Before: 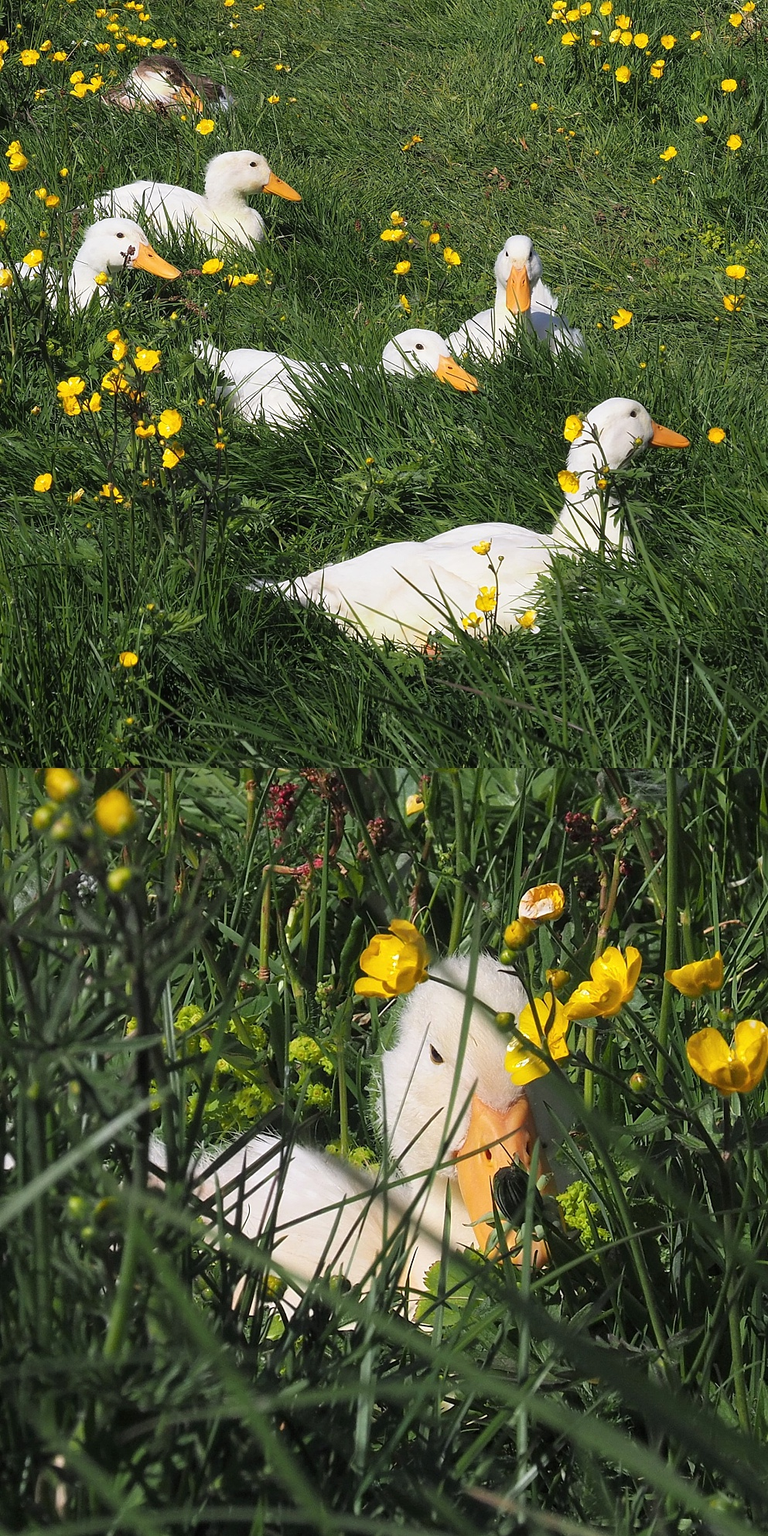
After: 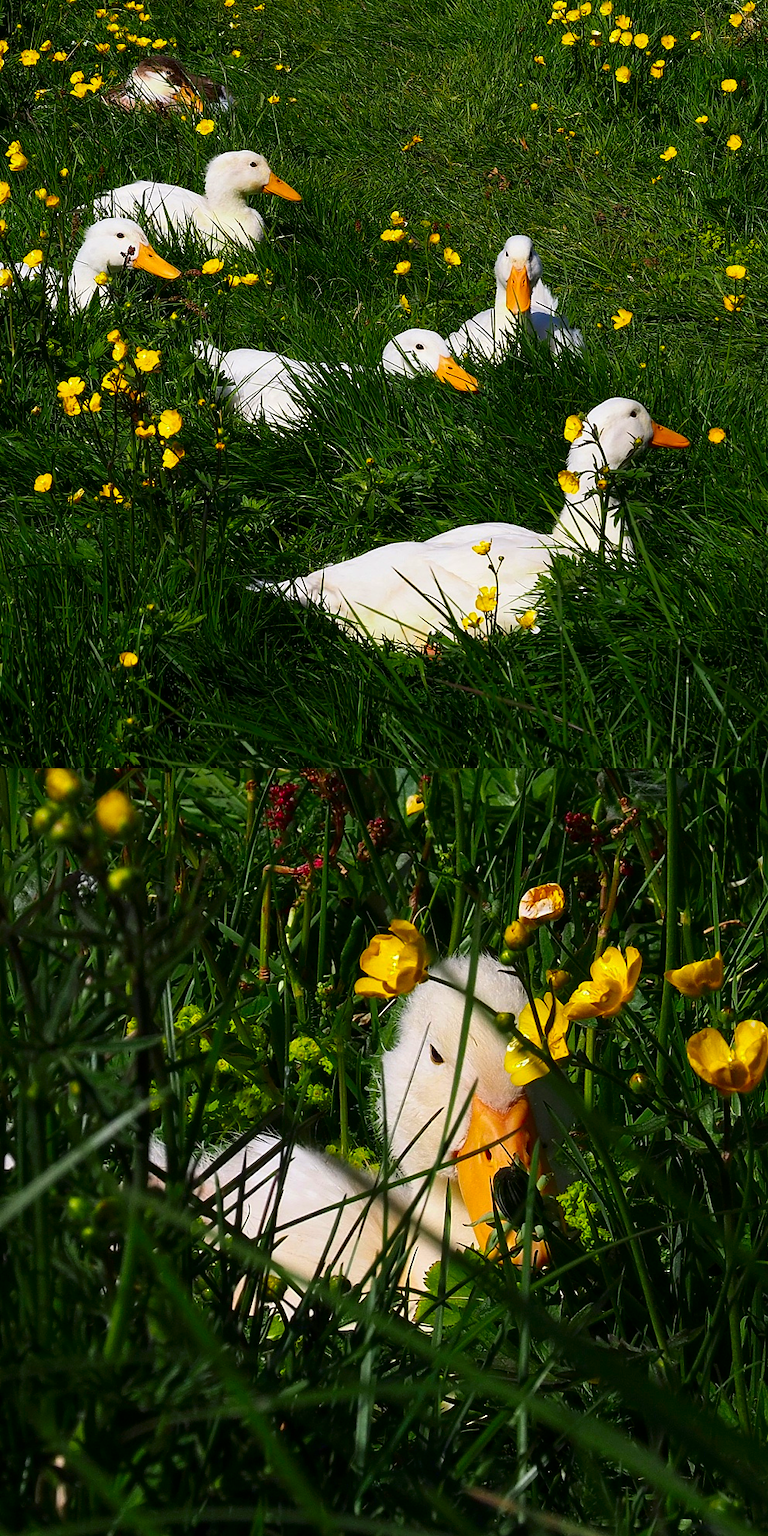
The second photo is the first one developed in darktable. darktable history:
sharpen: radius 2.866, amount 0.876, threshold 47.323
color correction: highlights b* -0.062, saturation 1.3
contrast brightness saturation: contrast 0.135, brightness -0.243, saturation 0.139
